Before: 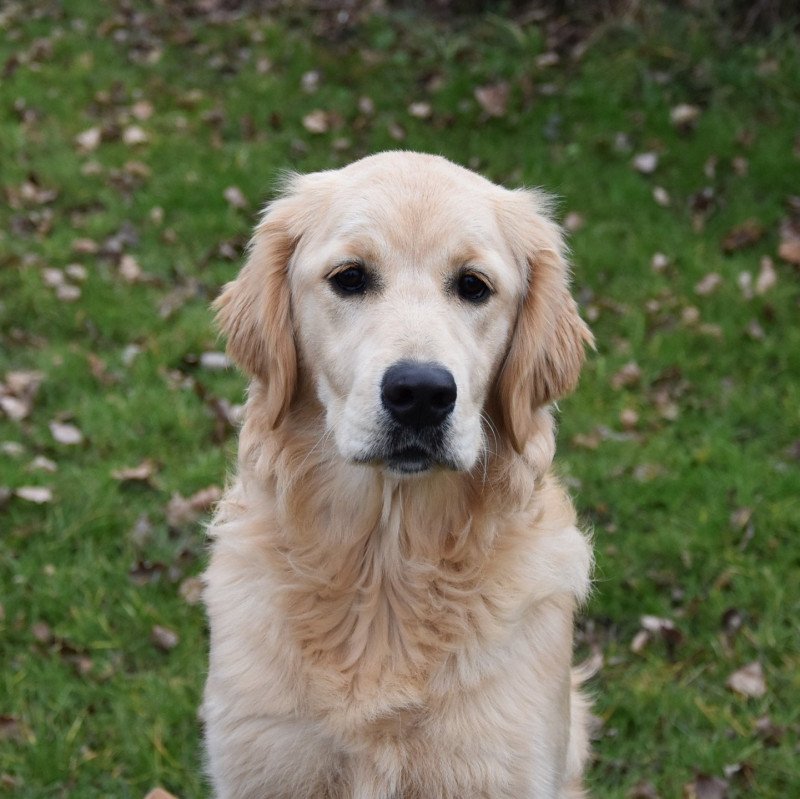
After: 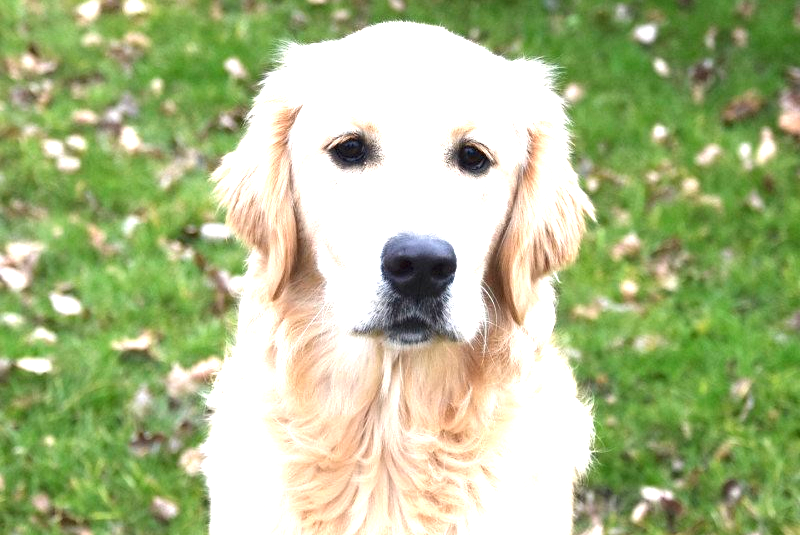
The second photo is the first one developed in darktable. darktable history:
exposure: black level correction 0, exposure 1.942 EV, compensate highlight preservation false
crop: top 16.219%, bottom 16.708%
color zones: curves: ch0 [(0.25, 0.5) (0.636, 0.25) (0.75, 0.5)]
